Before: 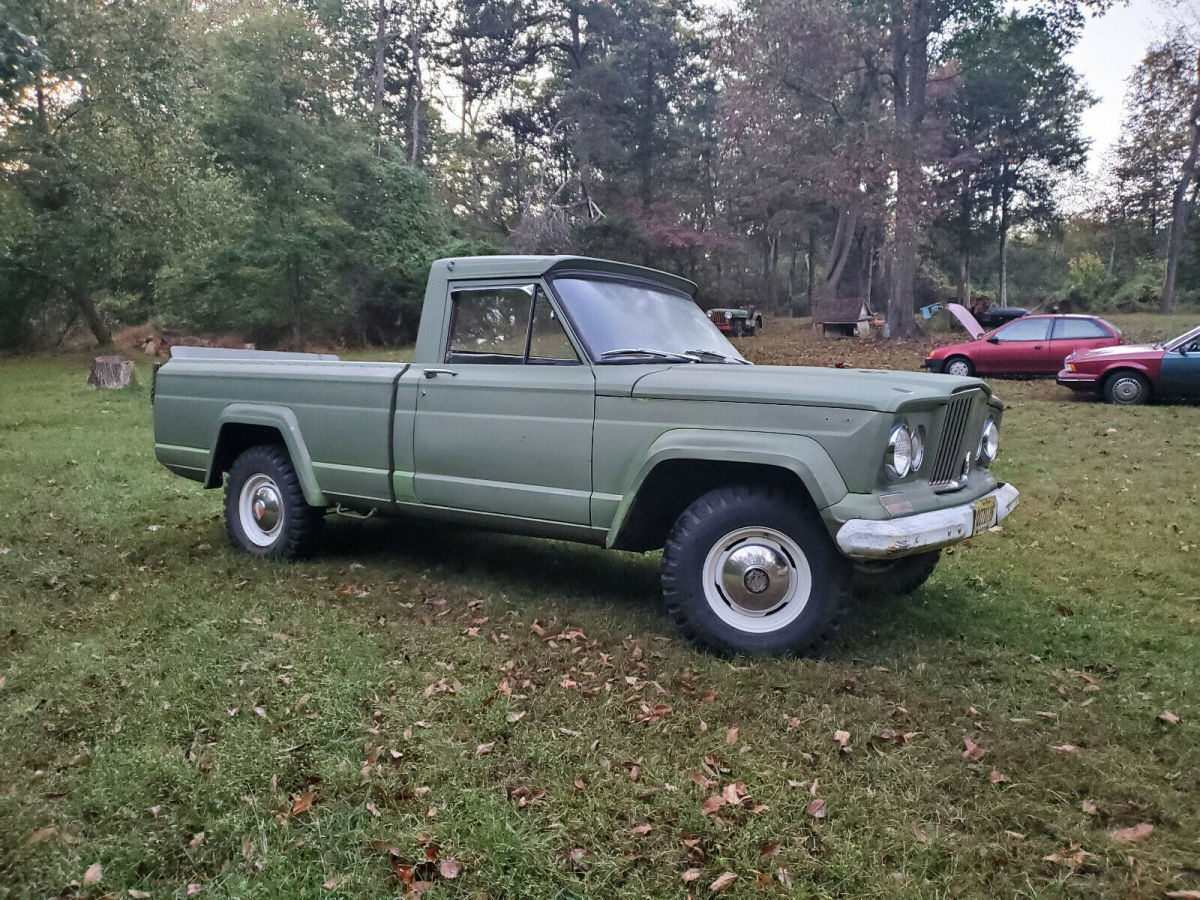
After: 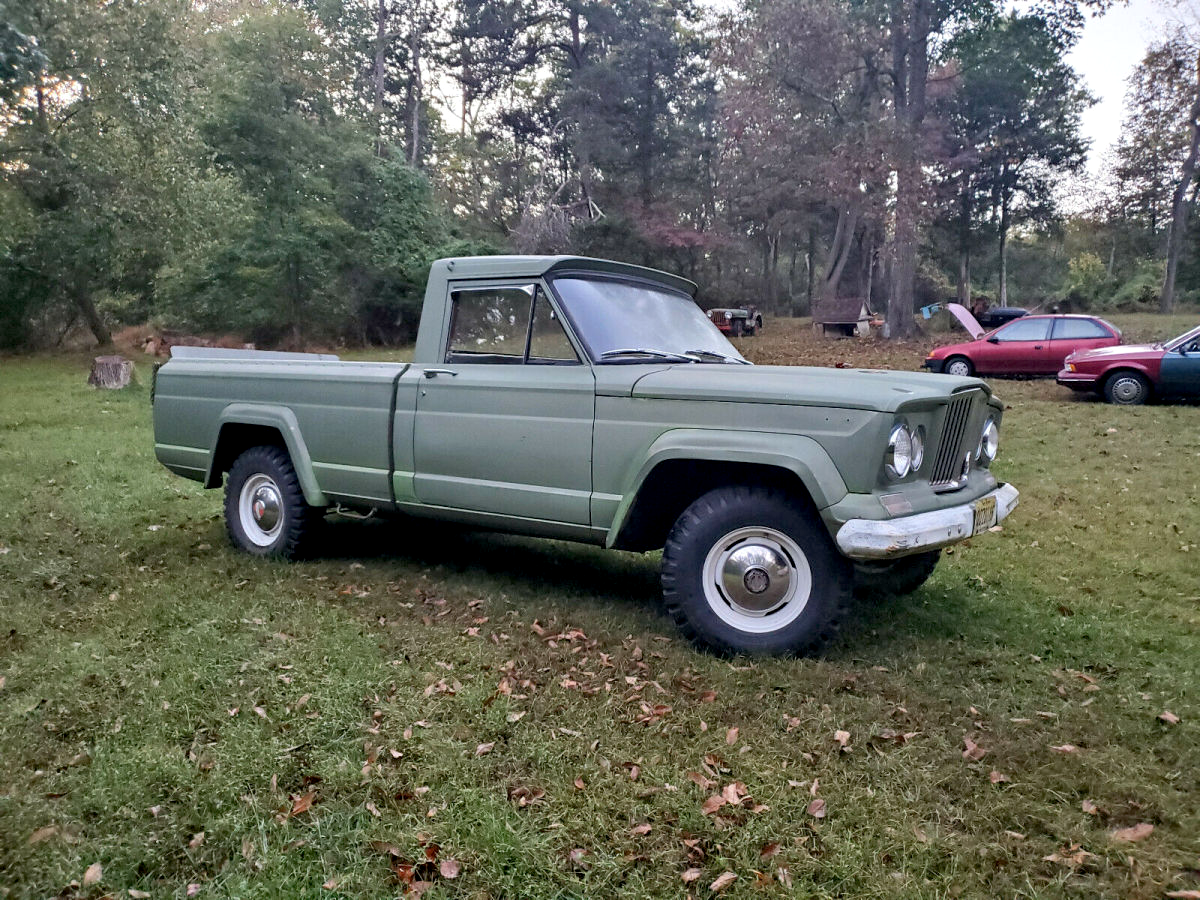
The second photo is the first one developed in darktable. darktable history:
exposure: black level correction 0.007, exposure 0.105 EV, compensate highlight preservation false
